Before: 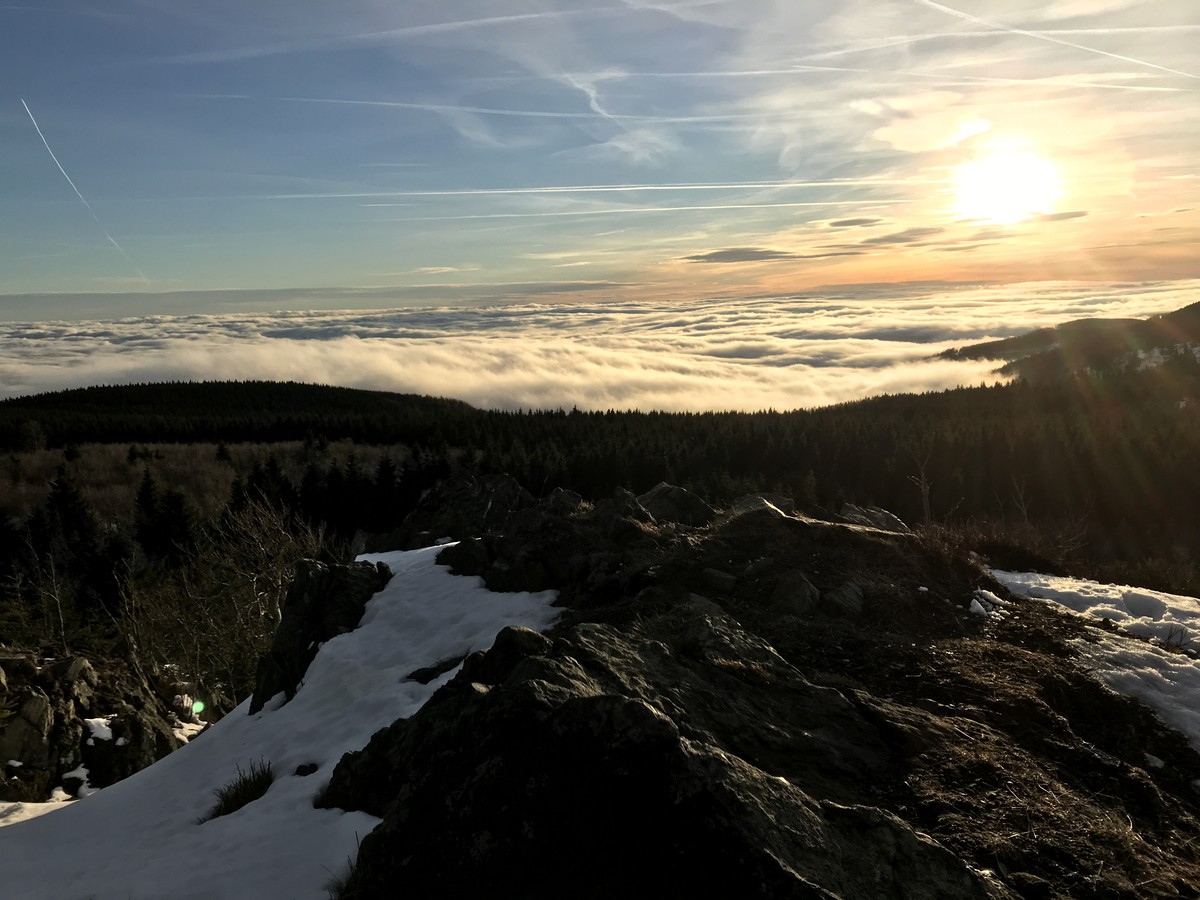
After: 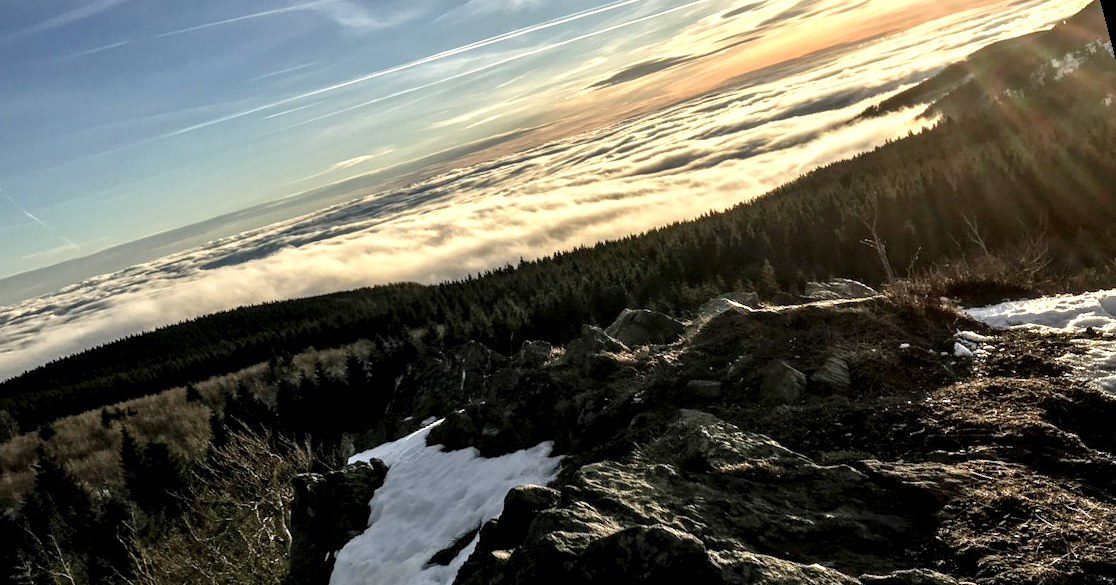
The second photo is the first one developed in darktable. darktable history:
local contrast: detail 203%
rotate and perspective: rotation -14.8°, crop left 0.1, crop right 0.903, crop top 0.25, crop bottom 0.748
levels: levels [0, 0.43, 0.984]
